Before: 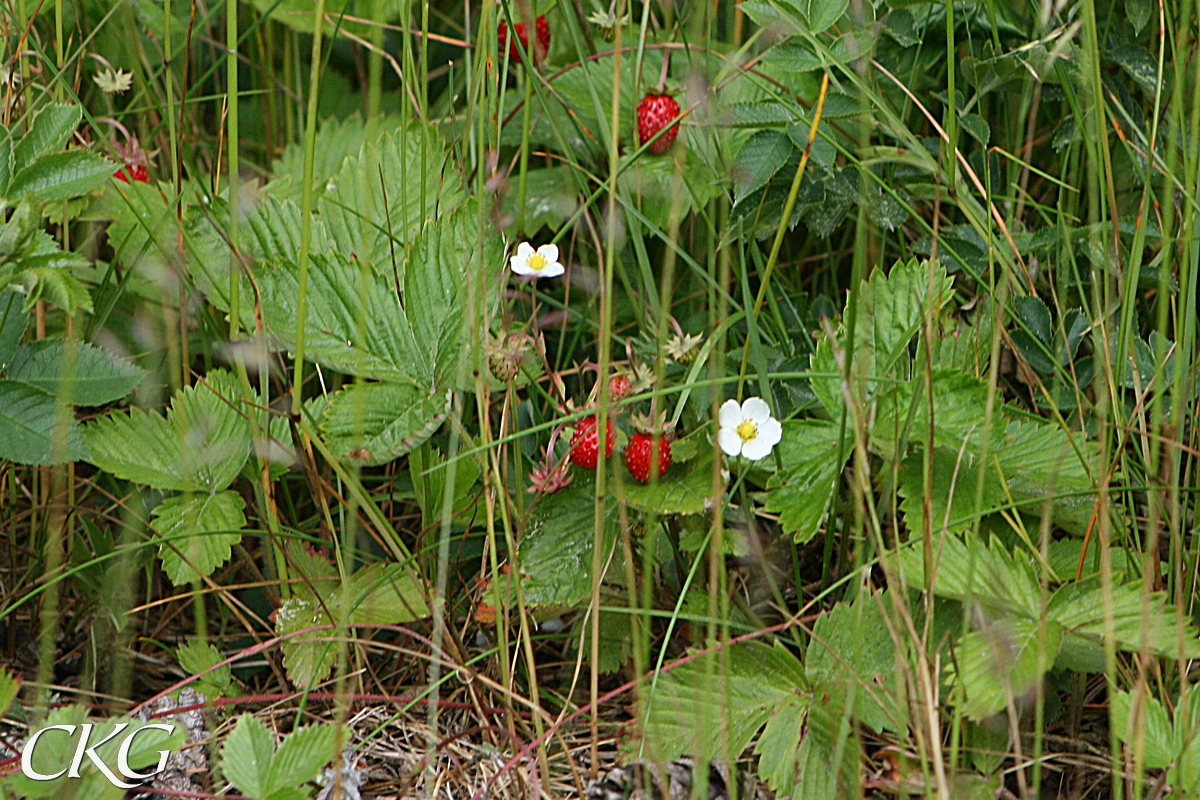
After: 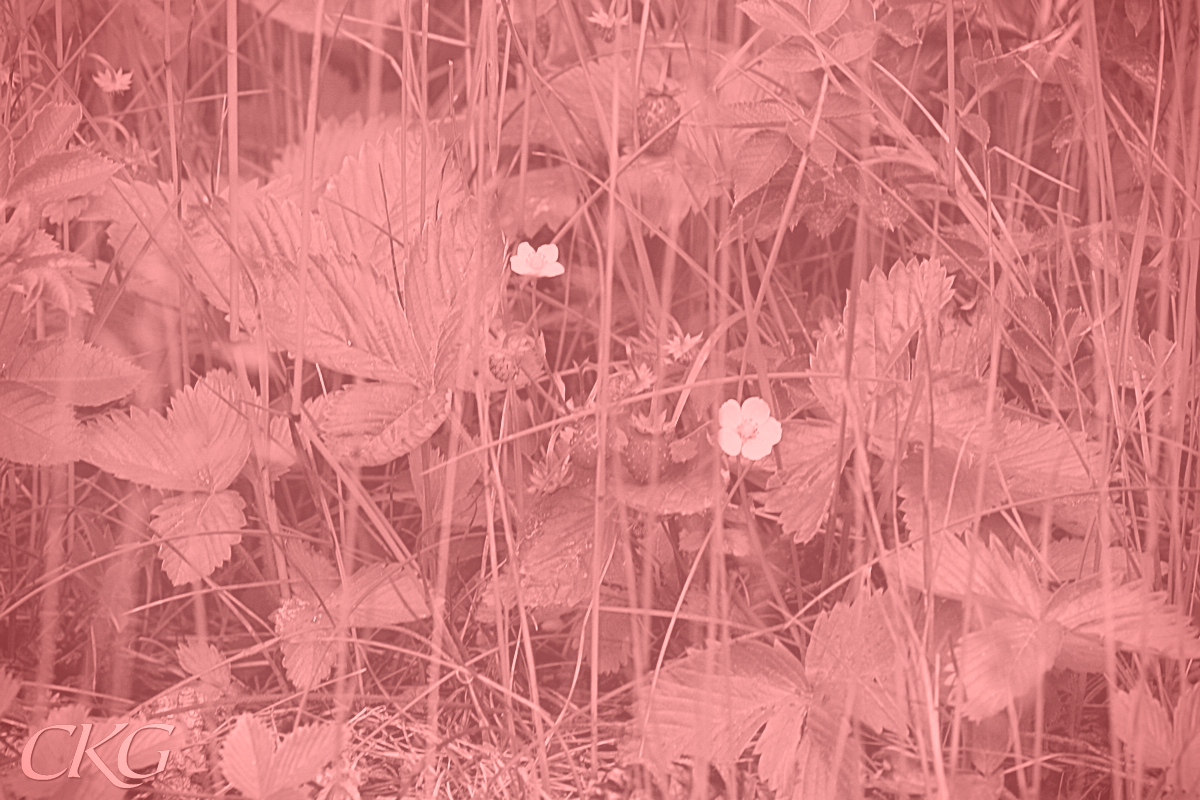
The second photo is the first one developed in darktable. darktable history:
colorize: saturation 51%, source mix 50.67%, lightness 50.67%
vignetting: fall-off start 88.53%, fall-off radius 44.2%, saturation 0.376, width/height ratio 1.161
